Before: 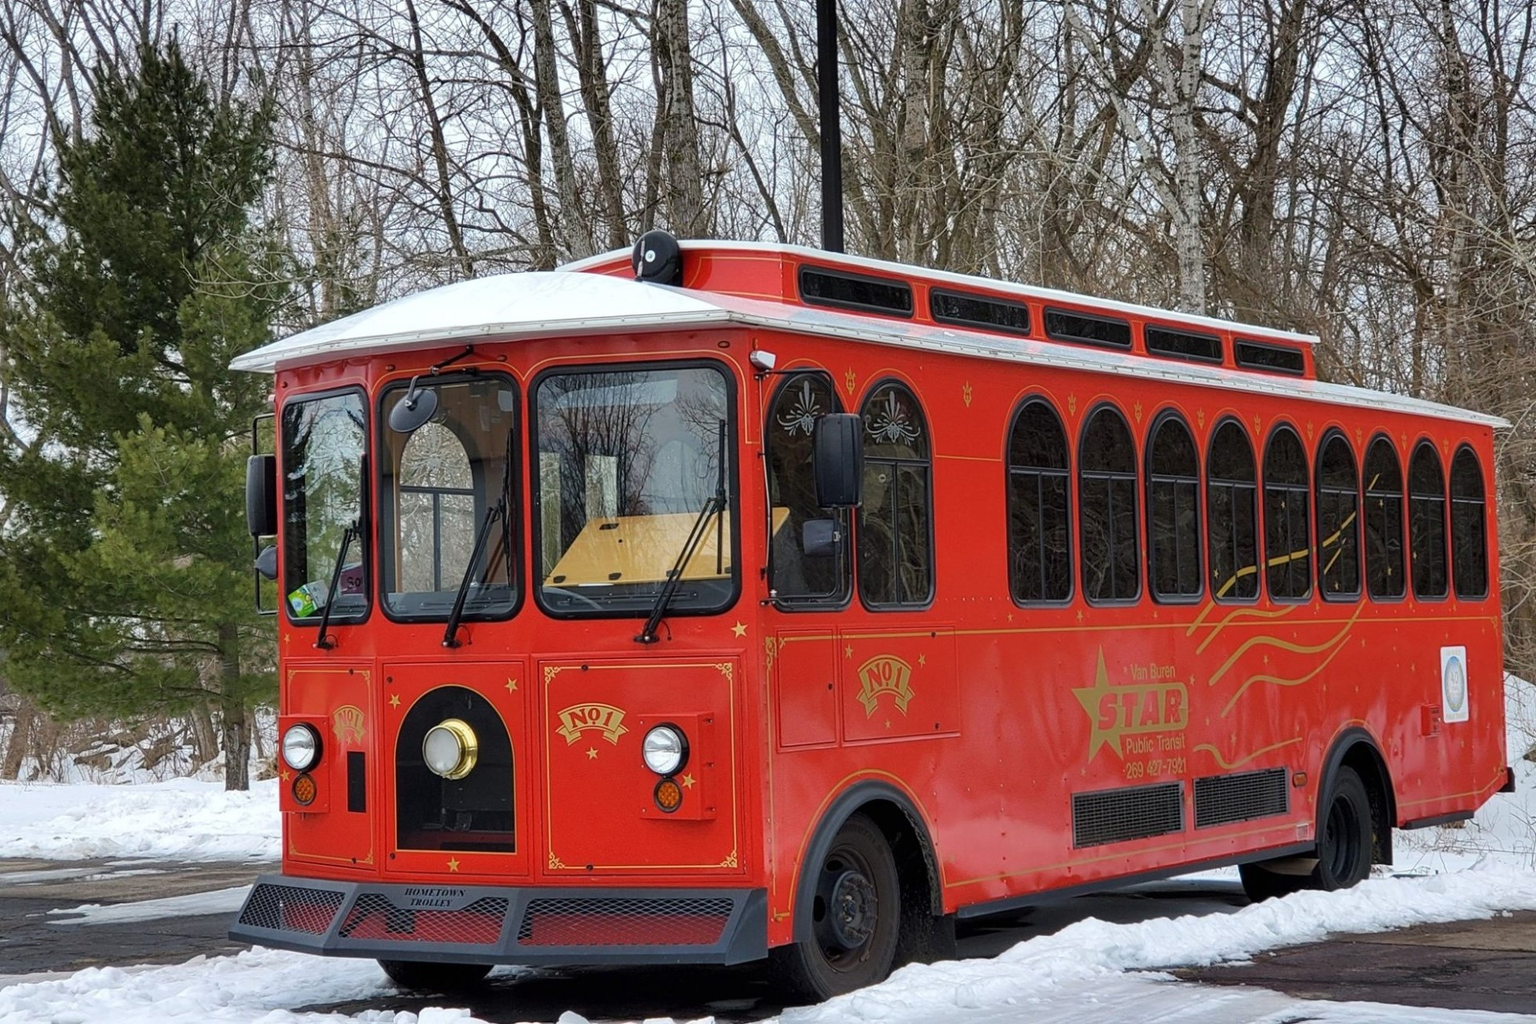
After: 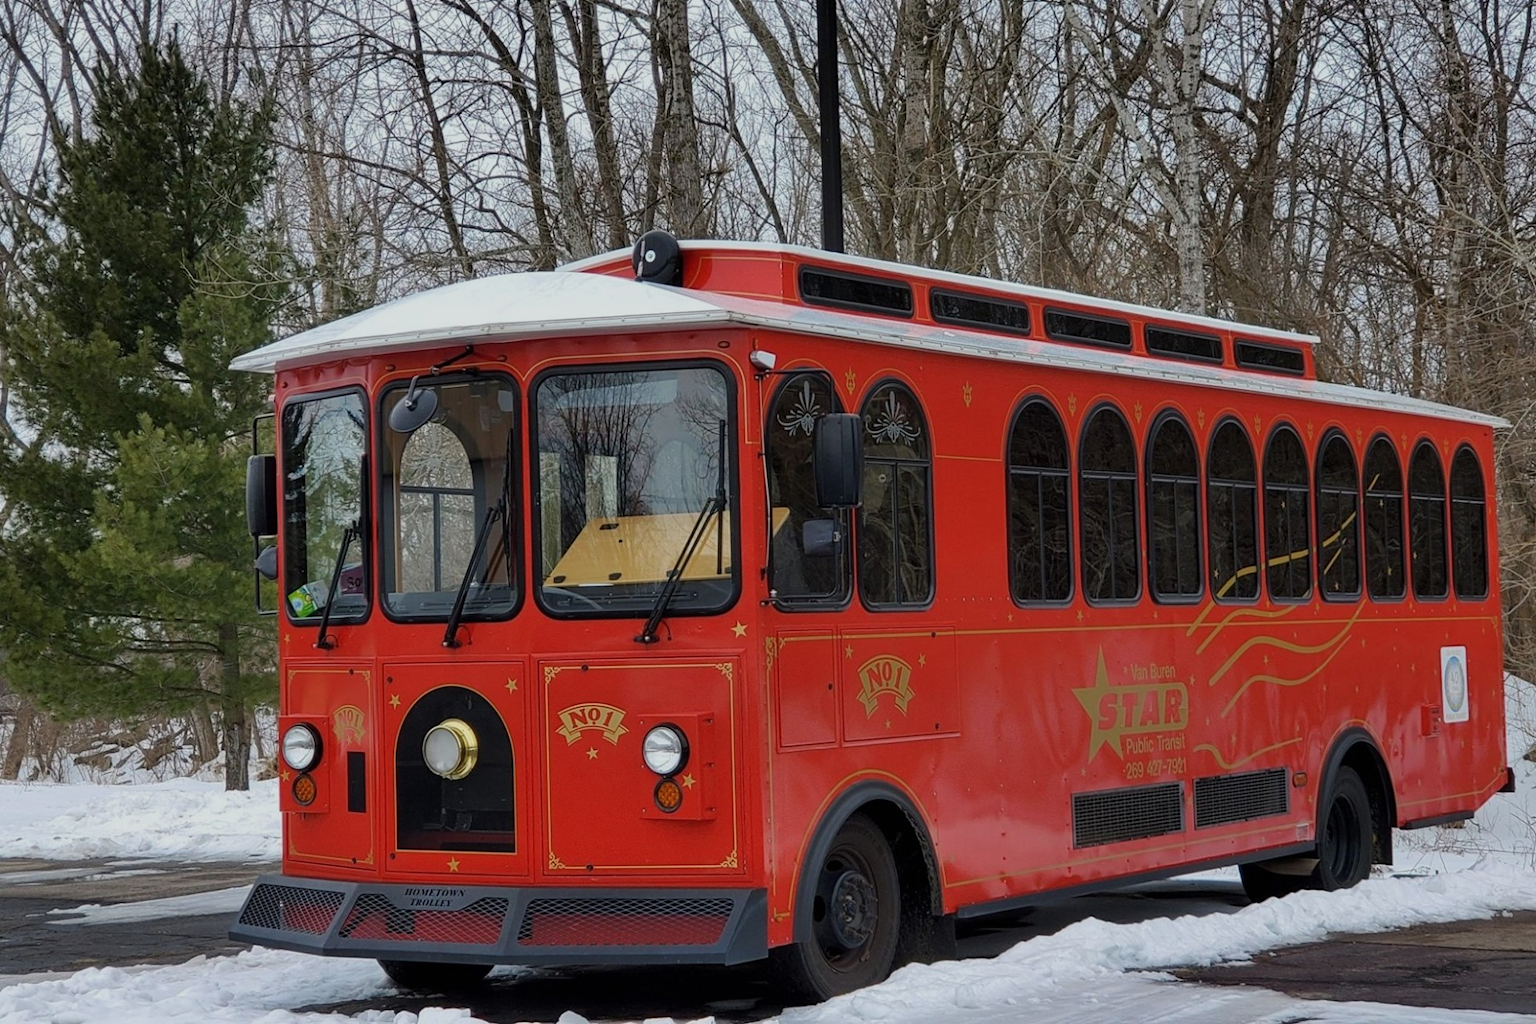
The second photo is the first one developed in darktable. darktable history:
rgb levels: preserve colors max RGB
exposure: exposure -0.462 EV, compensate highlight preservation false
